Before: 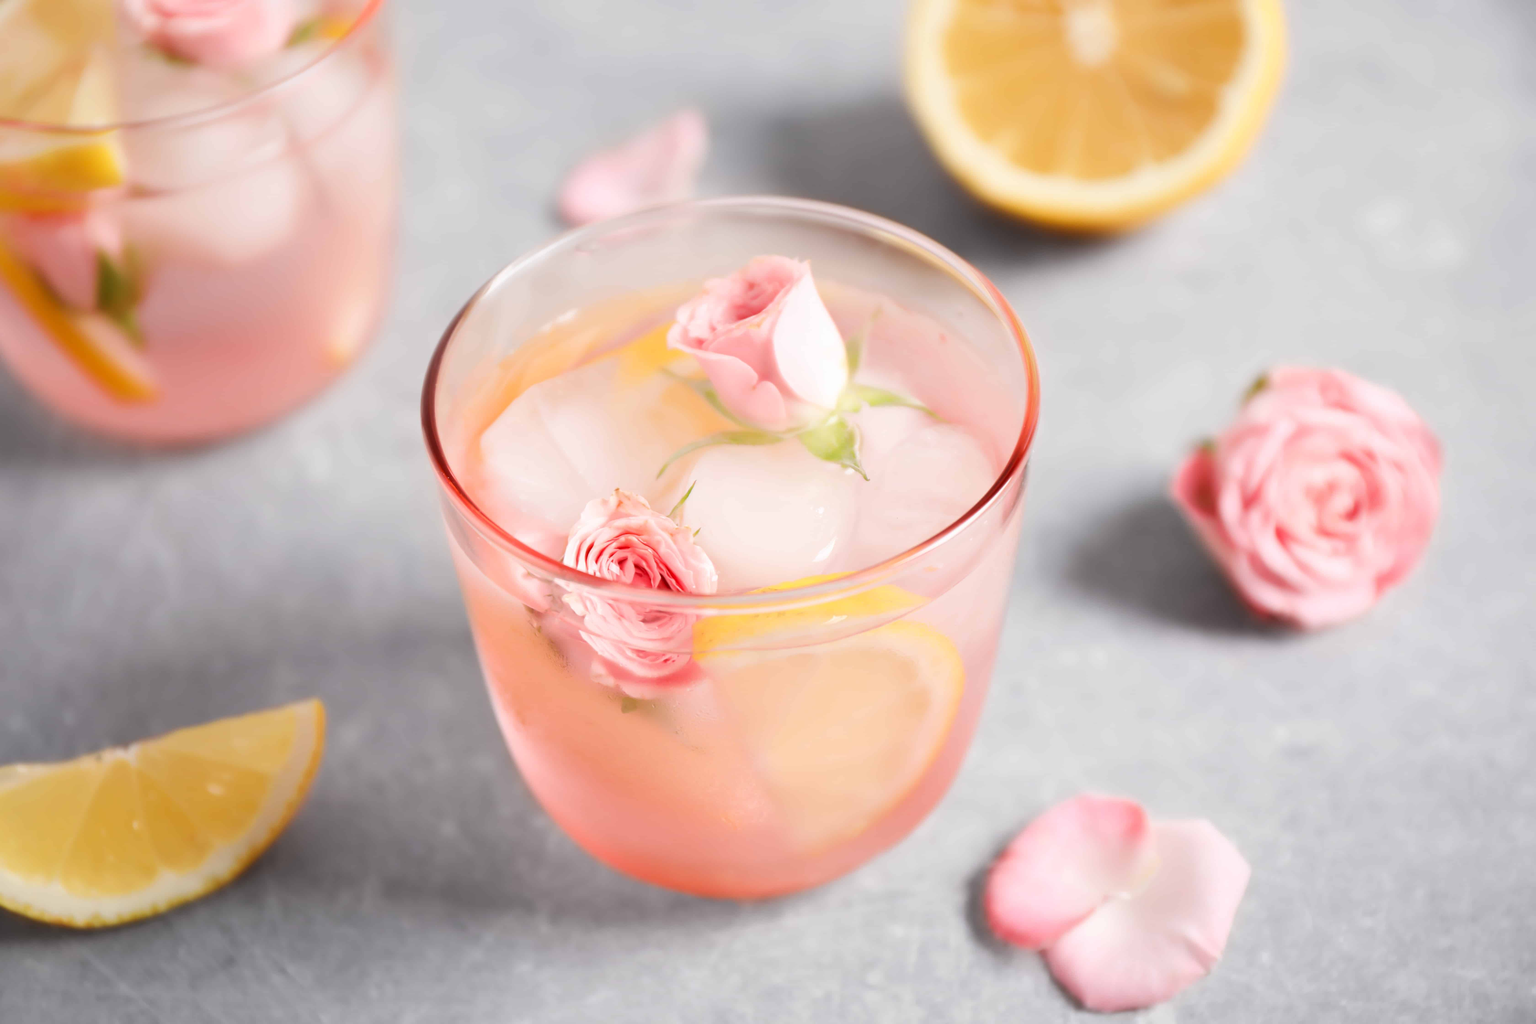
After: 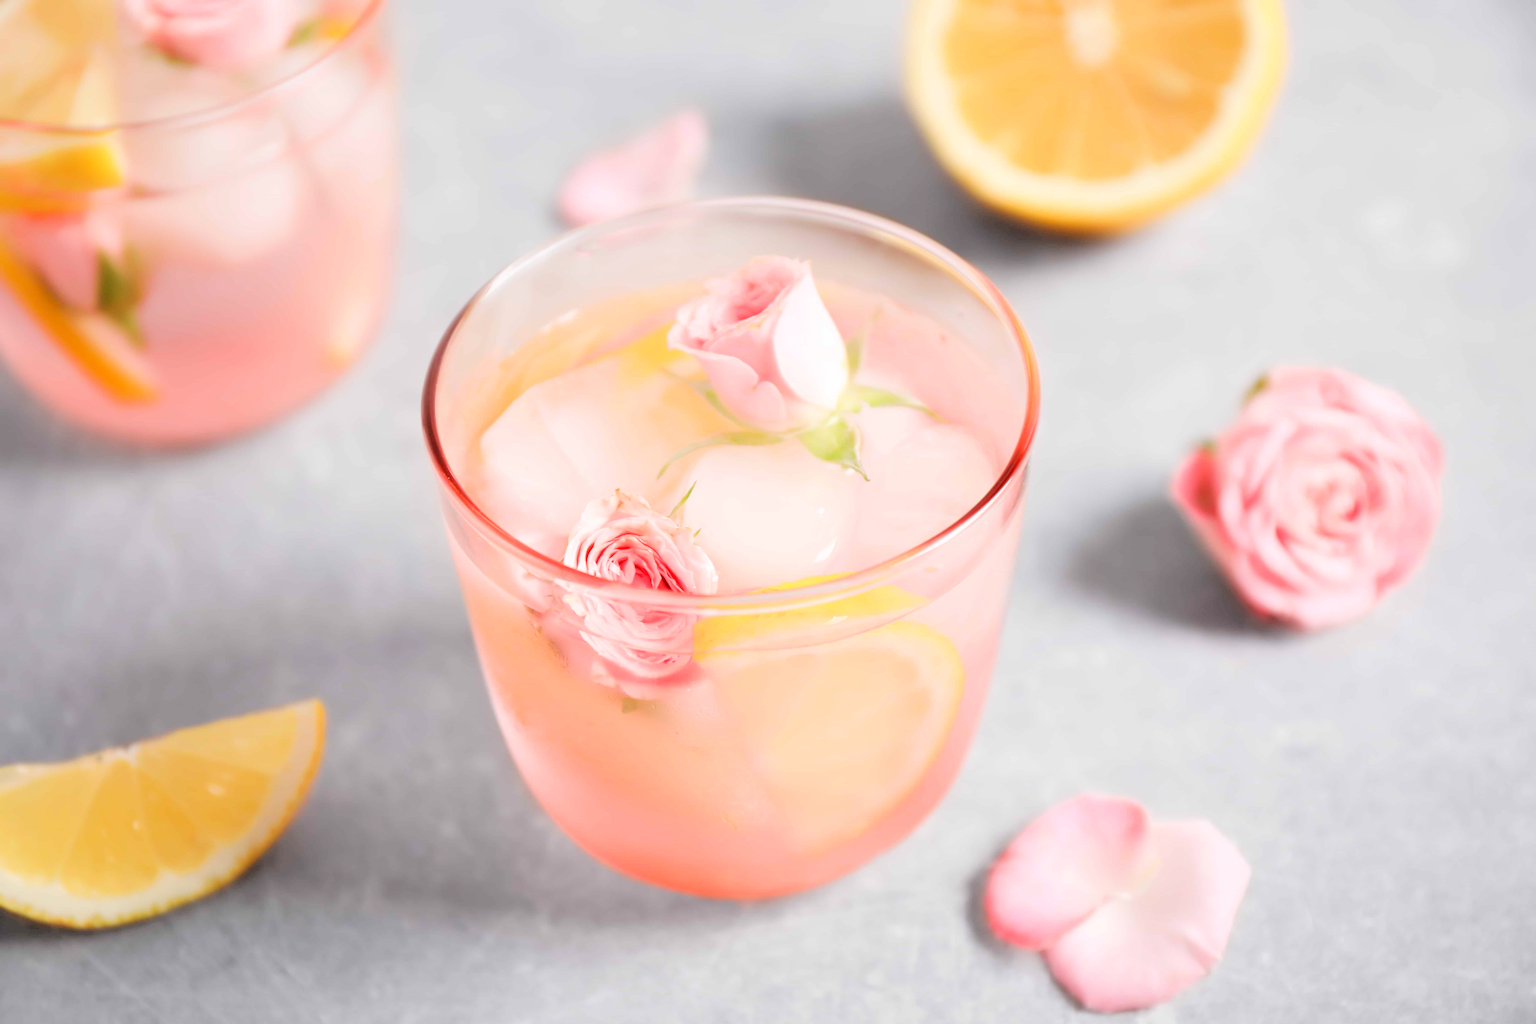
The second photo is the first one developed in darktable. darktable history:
tone equalizer: on, module defaults
rgb levels: levels [[0.027, 0.429, 0.996], [0, 0.5, 1], [0, 0.5, 1]]
